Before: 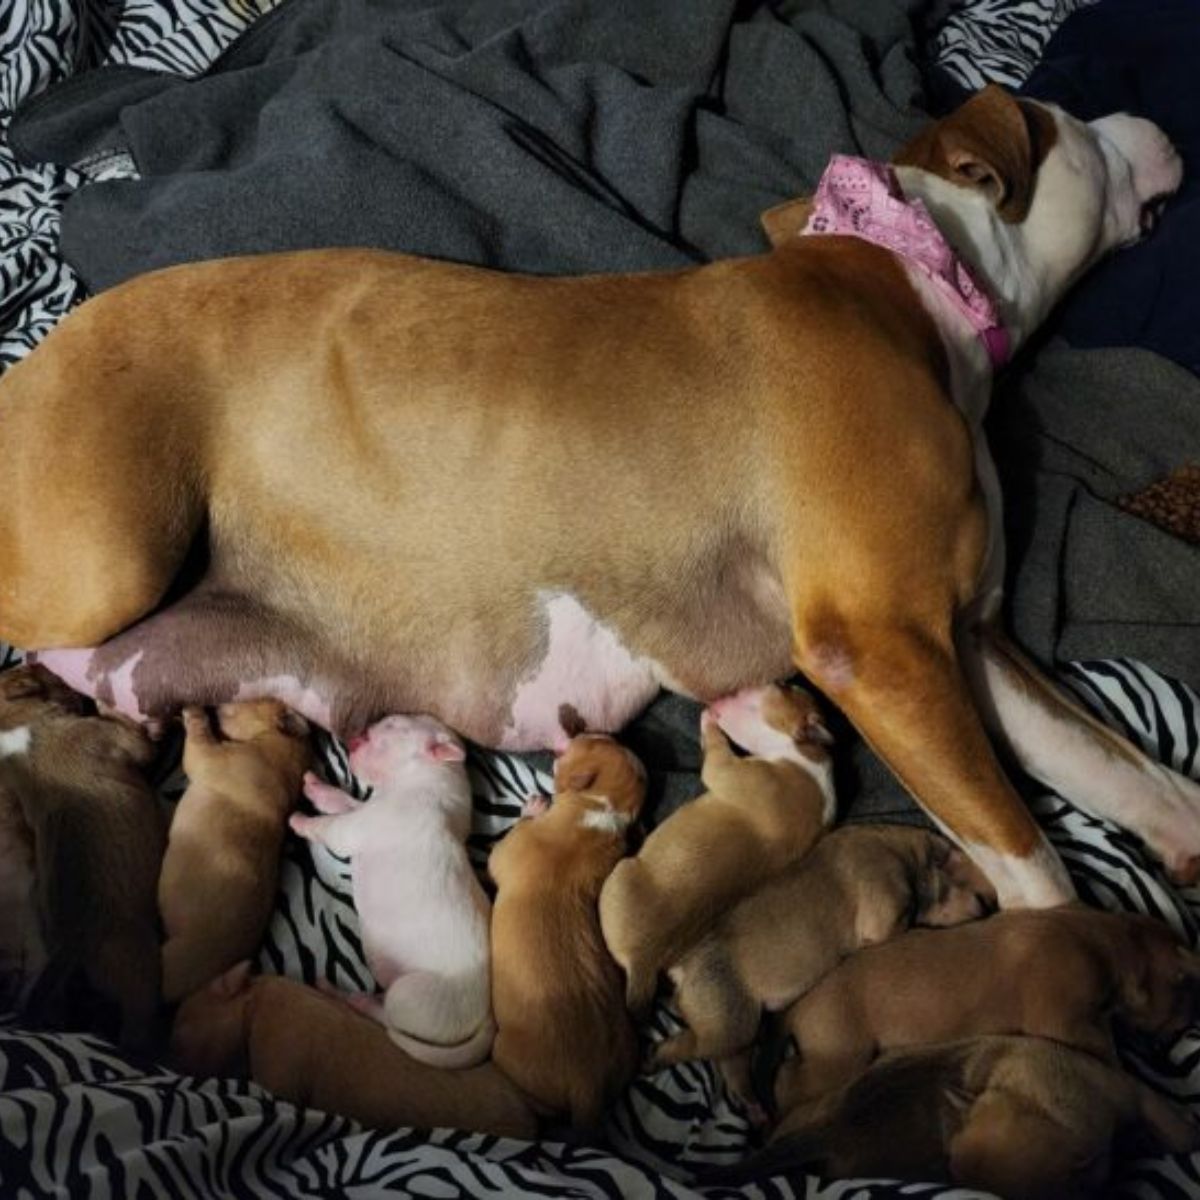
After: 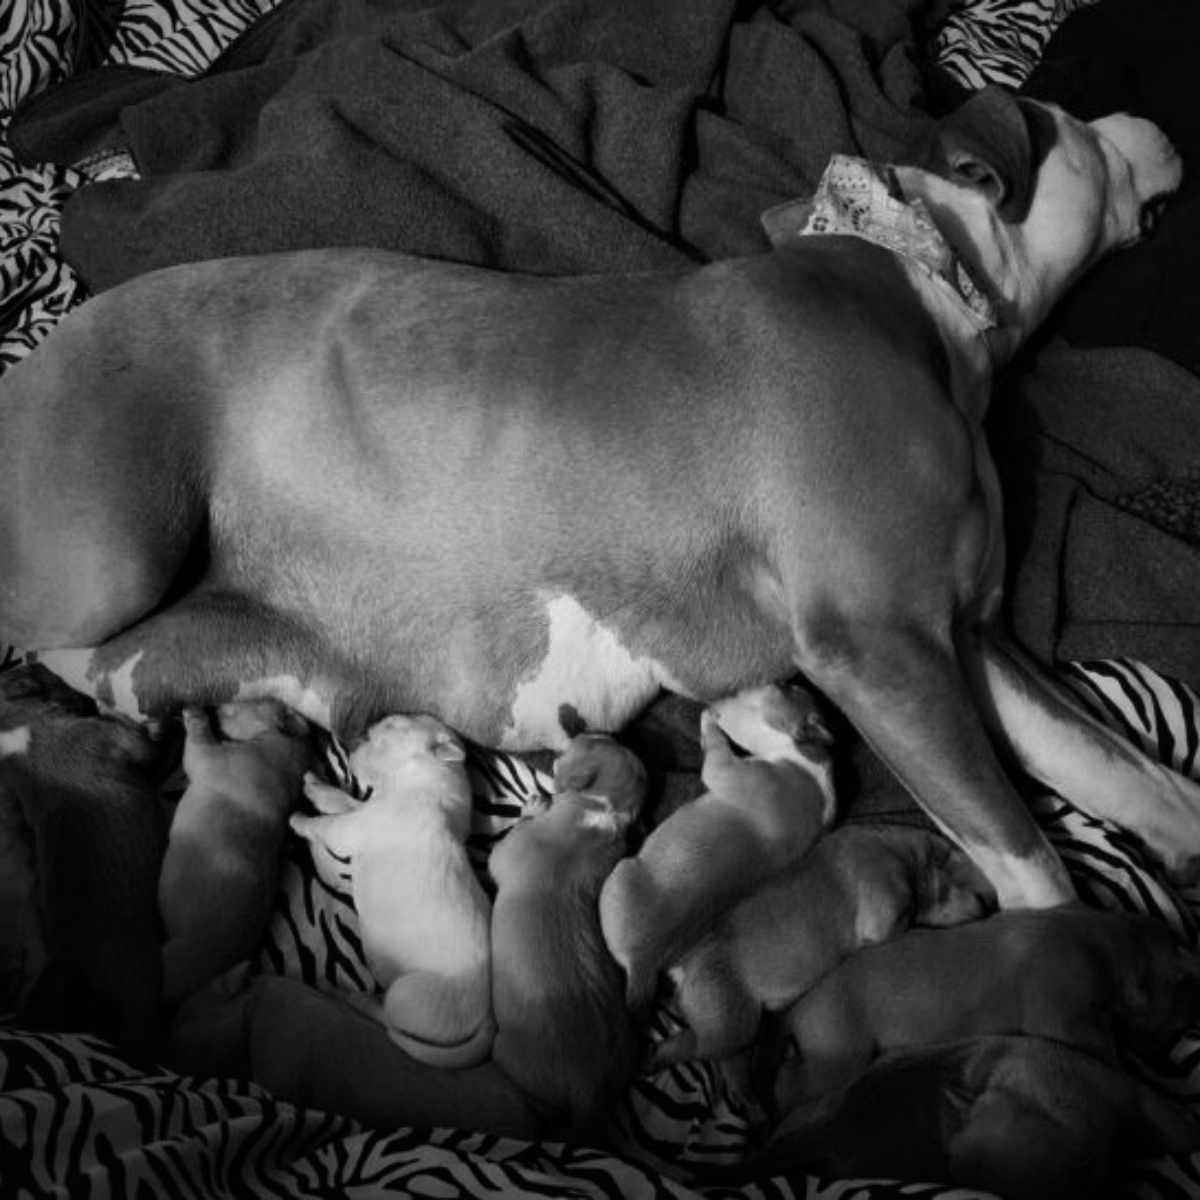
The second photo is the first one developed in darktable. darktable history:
vignetting: fall-off start 73.57%, center (0.22, -0.235)
tone equalizer: -8 EV -0.417 EV, -7 EV -0.389 EV, -6 EV -0.333 EV, -5 EV -0.222 EV, -3 EV 0.222 EV, -2 EV 0.333 EV, -1 EV 0.389 EV, +0 EV 0.417 EV, edges refinement/feathering 500, mask exposure compensation -1.57 EV, preserve details no
monochrome: a -11.7, b 1.62, size 0.5, highlights 0.38
